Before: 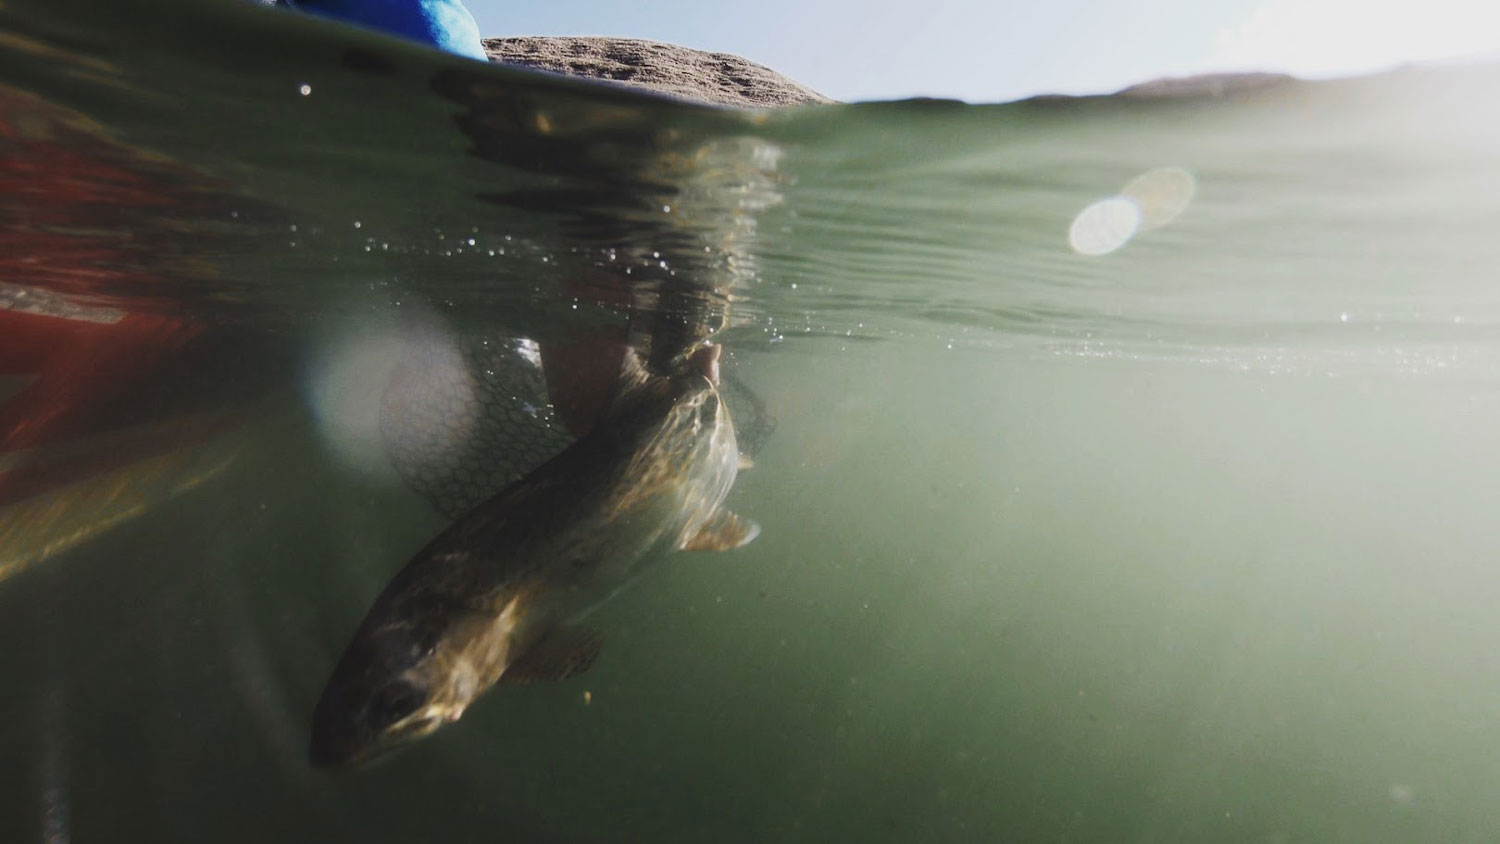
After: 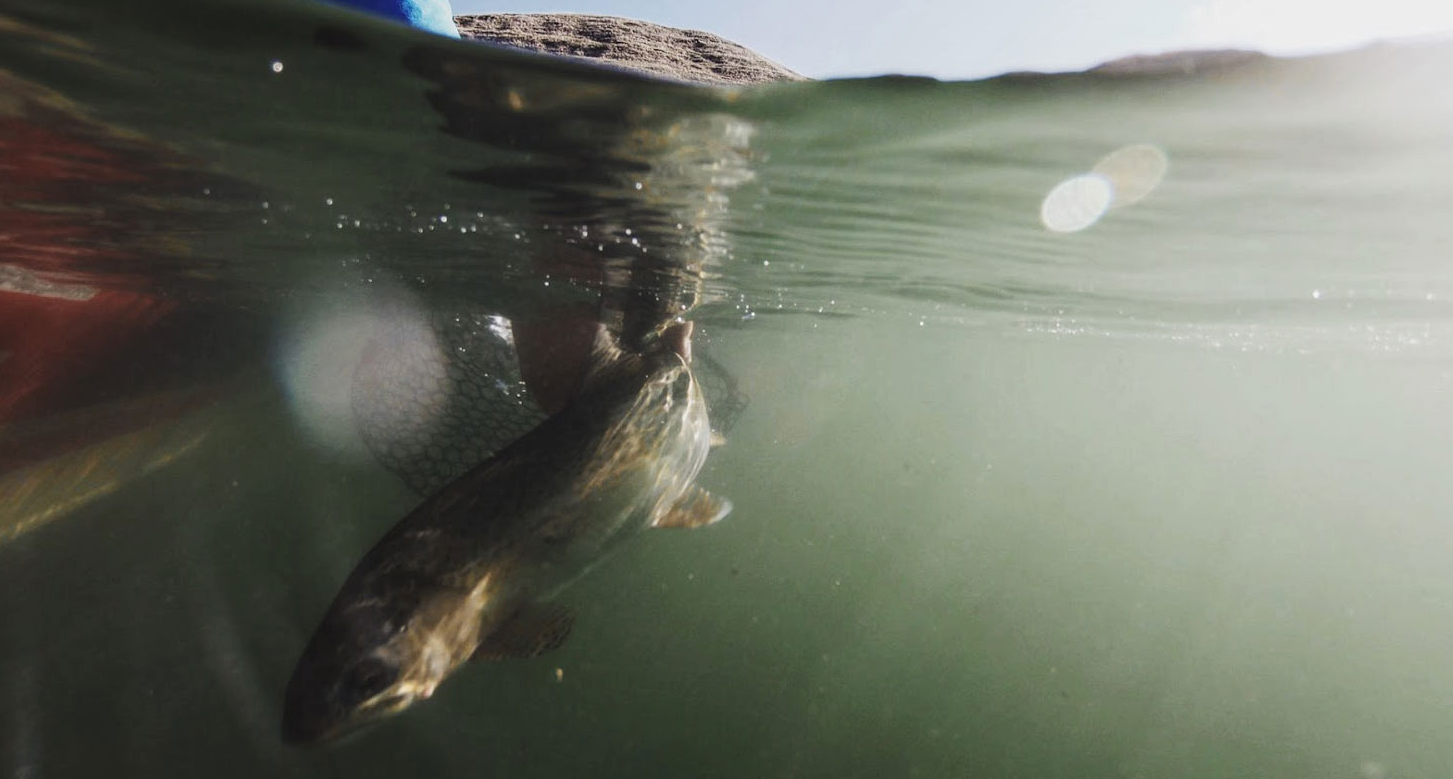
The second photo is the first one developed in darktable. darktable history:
local contrast: on, module defaults
crop: left 1.918%, top 2.797%, right 1.196%, bottom 4.842%
